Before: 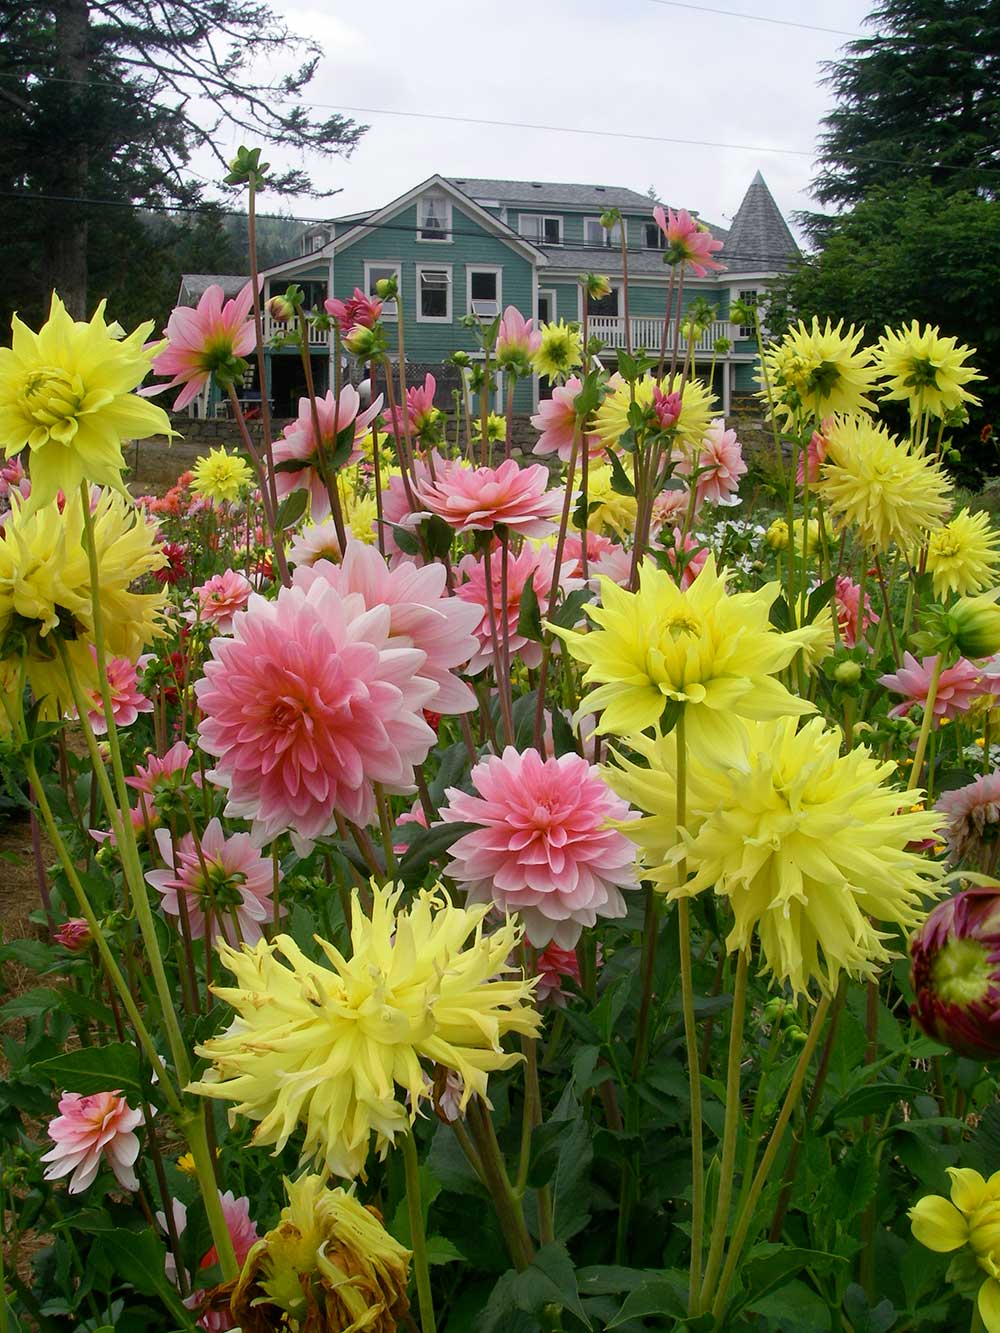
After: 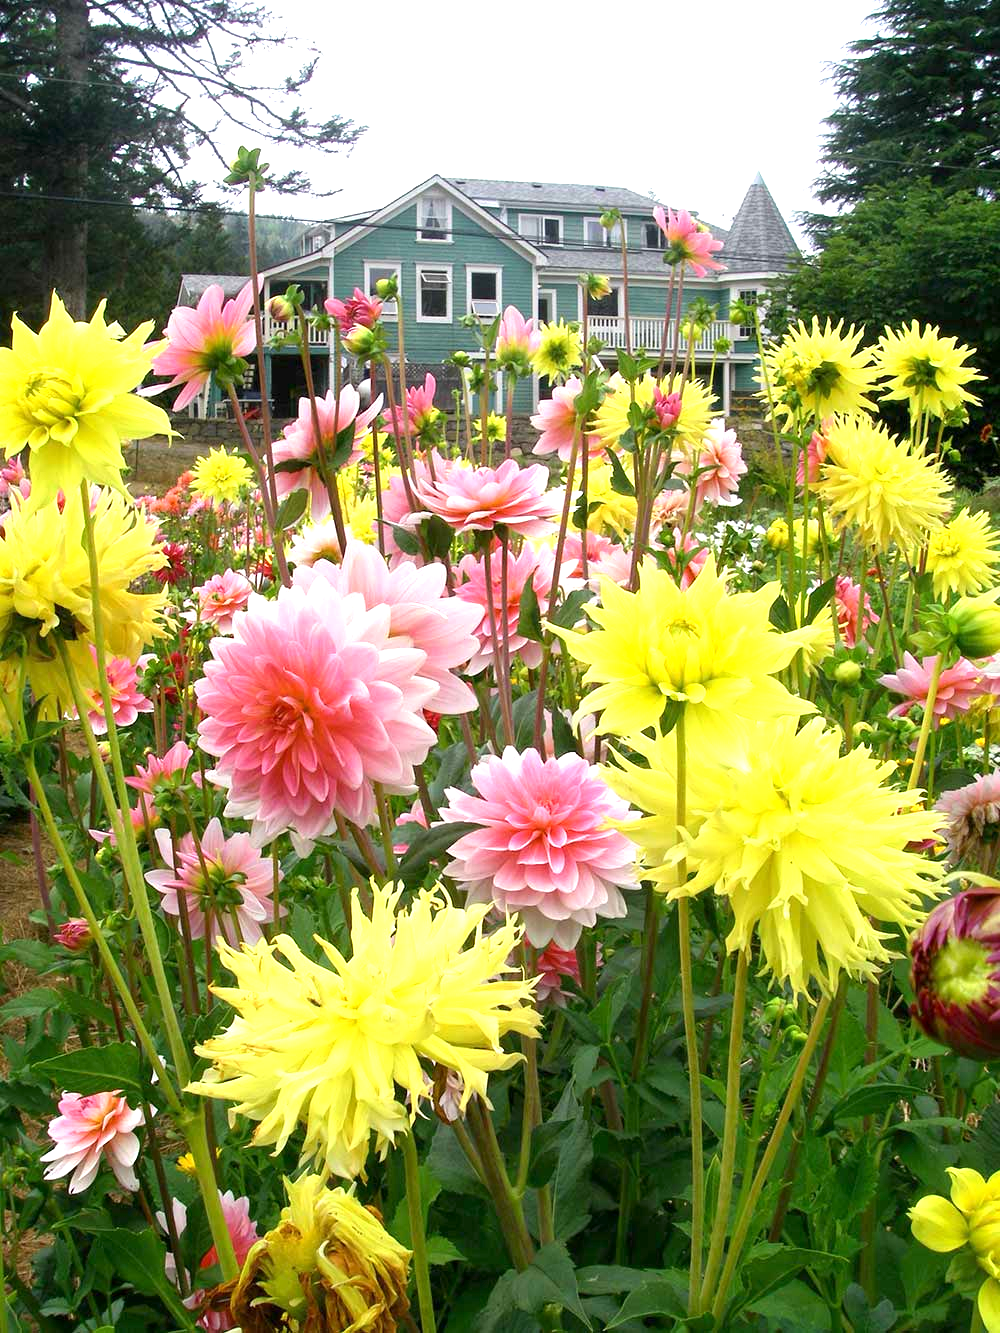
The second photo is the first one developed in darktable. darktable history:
tone equalizer: on, module defaults
exposure: exposure 1.15 EV, compensate highlight preservation false
